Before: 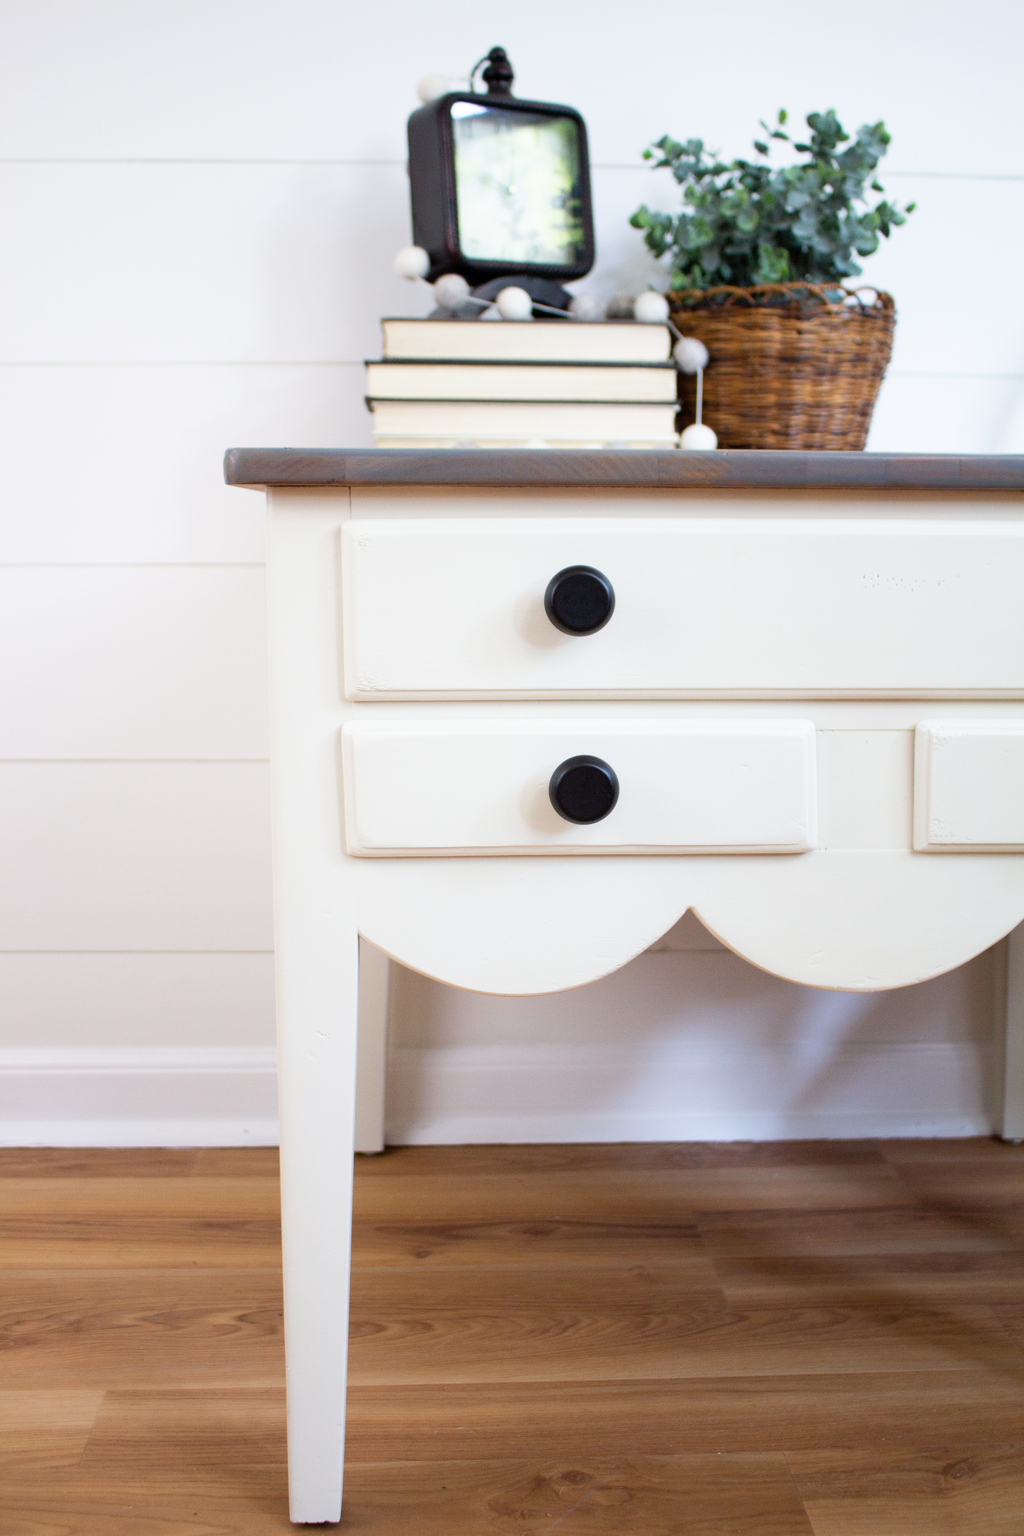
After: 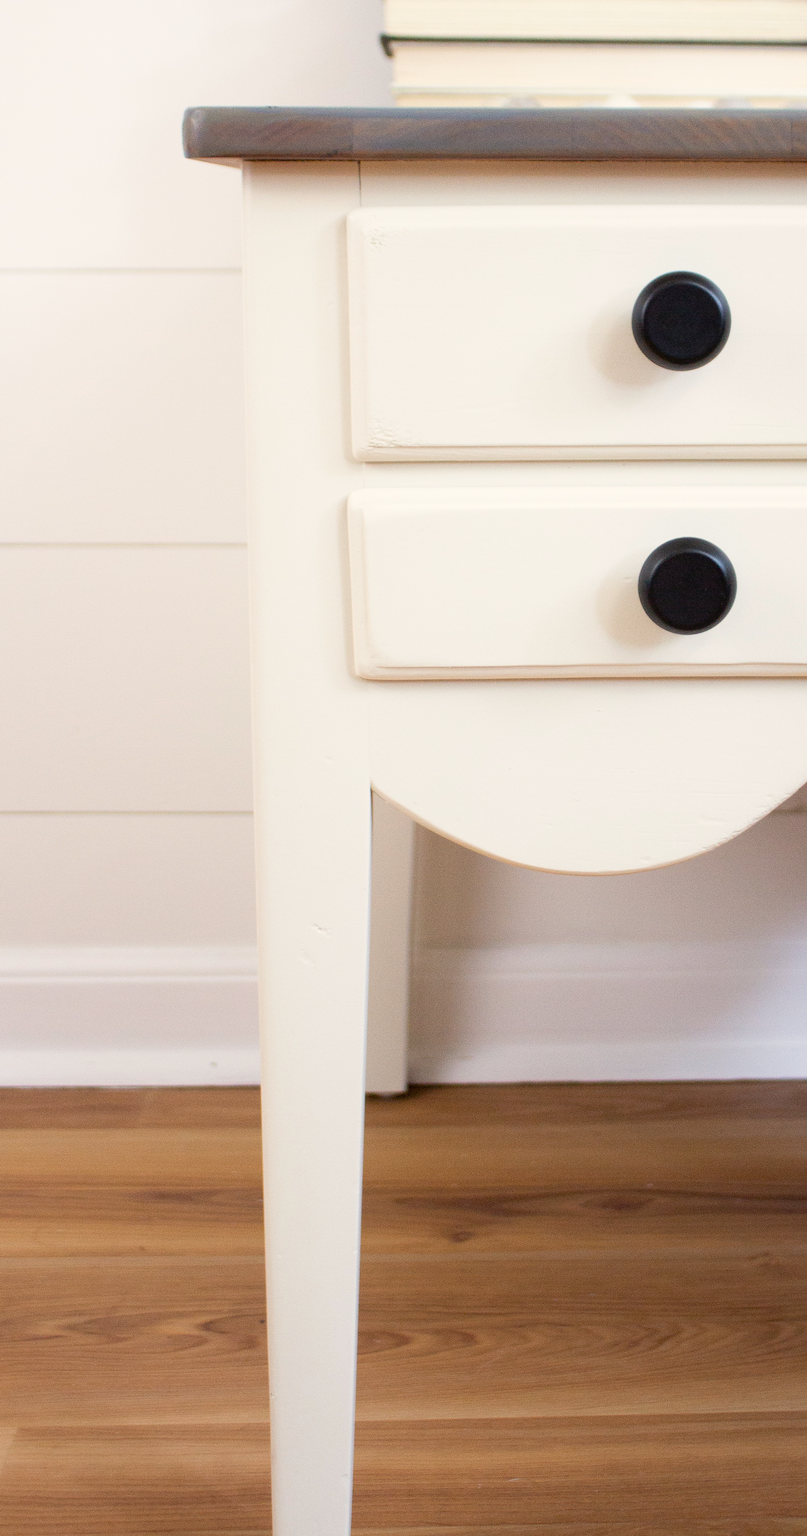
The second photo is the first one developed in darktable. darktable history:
color calibration: x 0.336, y 0.349, temperature 5402.07 K
crop: left 9.146%, top 24.221%, right 34.546%, bottom 4.395%
